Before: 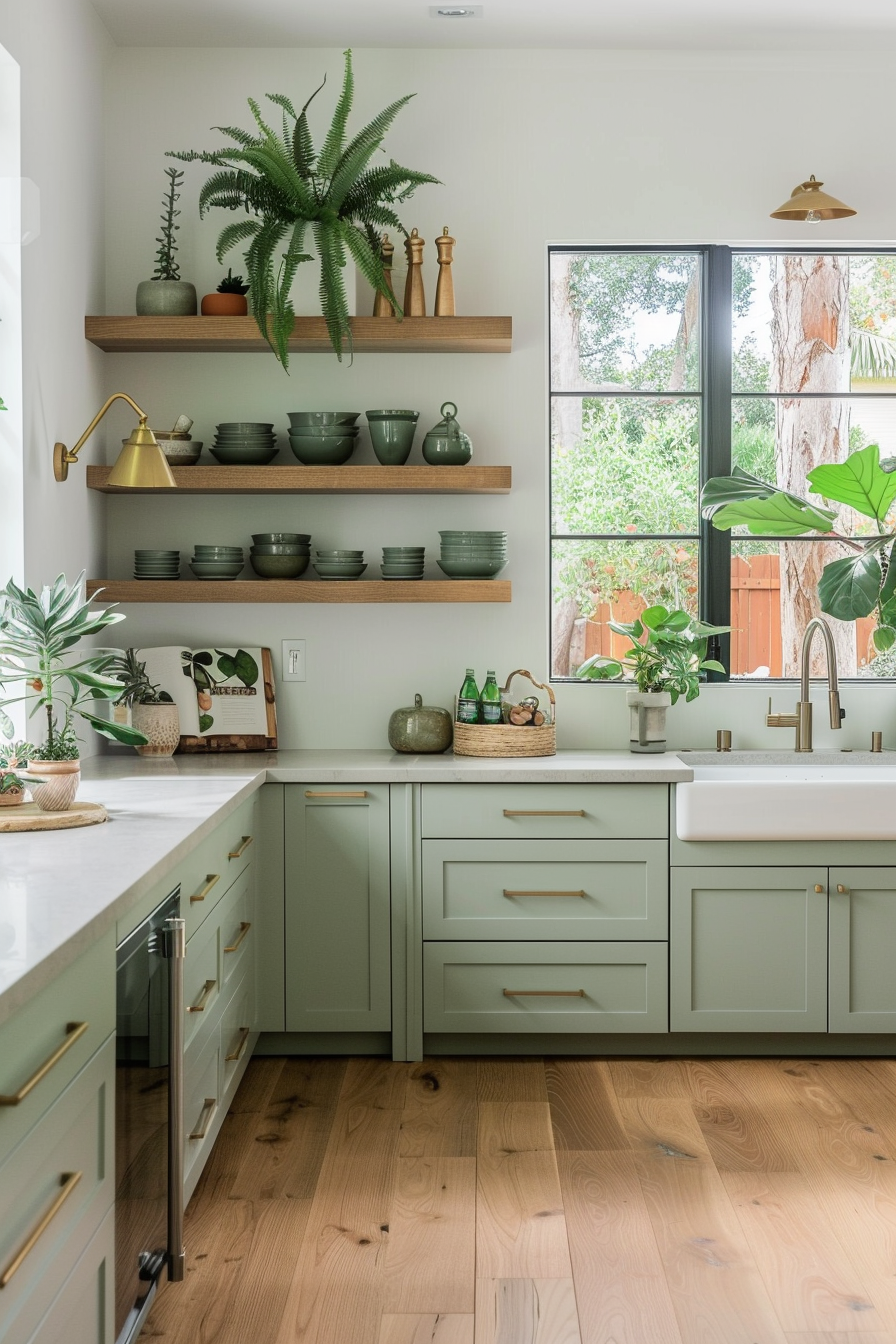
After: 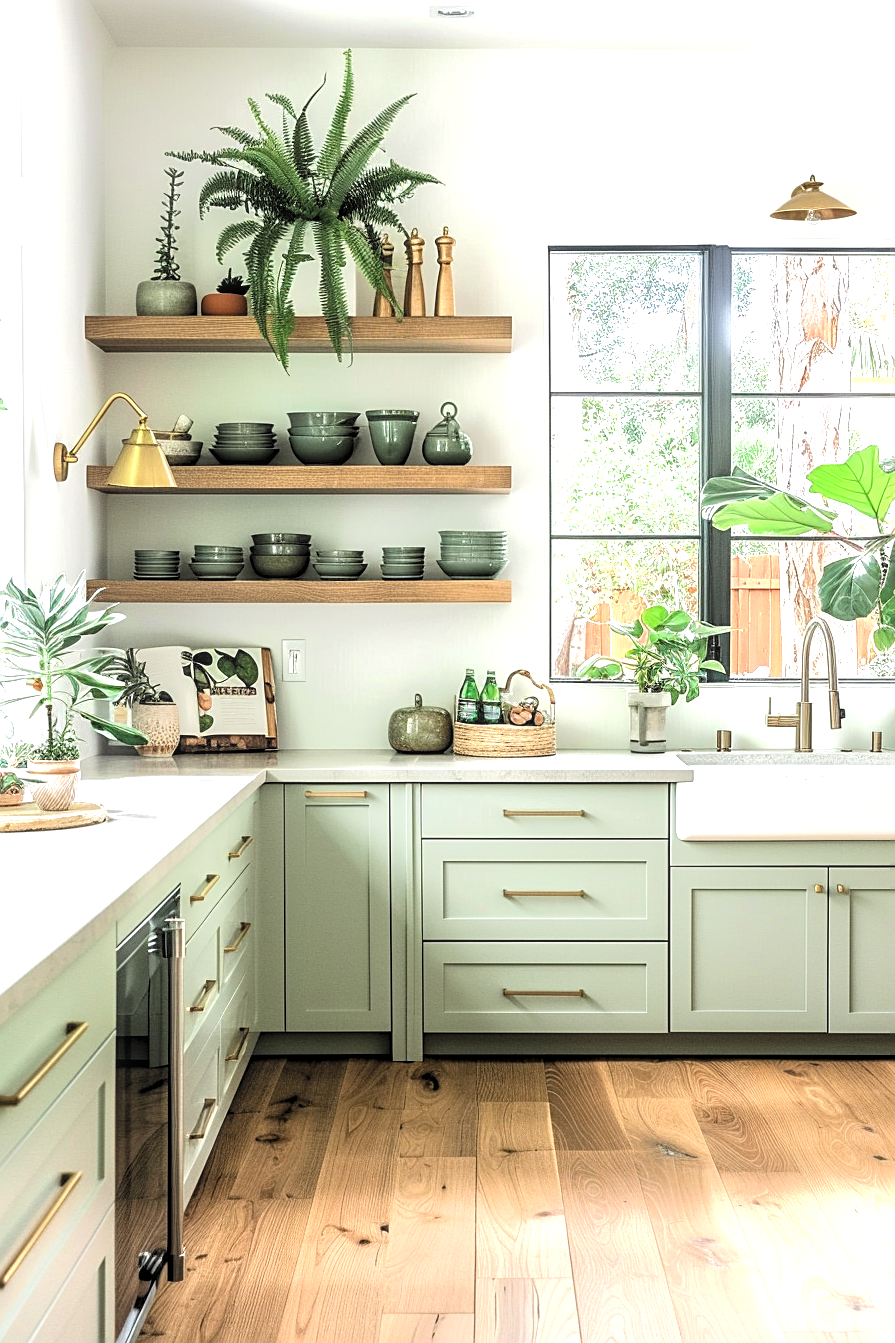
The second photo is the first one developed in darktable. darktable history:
crop and rotate: left 0.08%, bottom 0.004%
local contrast: on, module defaults
sharpen: on, module defaults
exposure: black level correction -0.005, exposure 0.625 EV, compensate highlight preservation false
tone equalizer: -8 EV 2 EV, -7 EV 1.99 EV, -6 EV 1.96 EV, -5 EV 1.99 EV, -4 EV 1.99 EV, -3 EV 1.5 EV, -2 EV 0.985 EV, -1 EV 0.481 EV, smoothing diameter 24.96%, edges refinement/feathering 13.14, preserve details guided filter
levels: levels [0.182, 0.542, 0.902]
